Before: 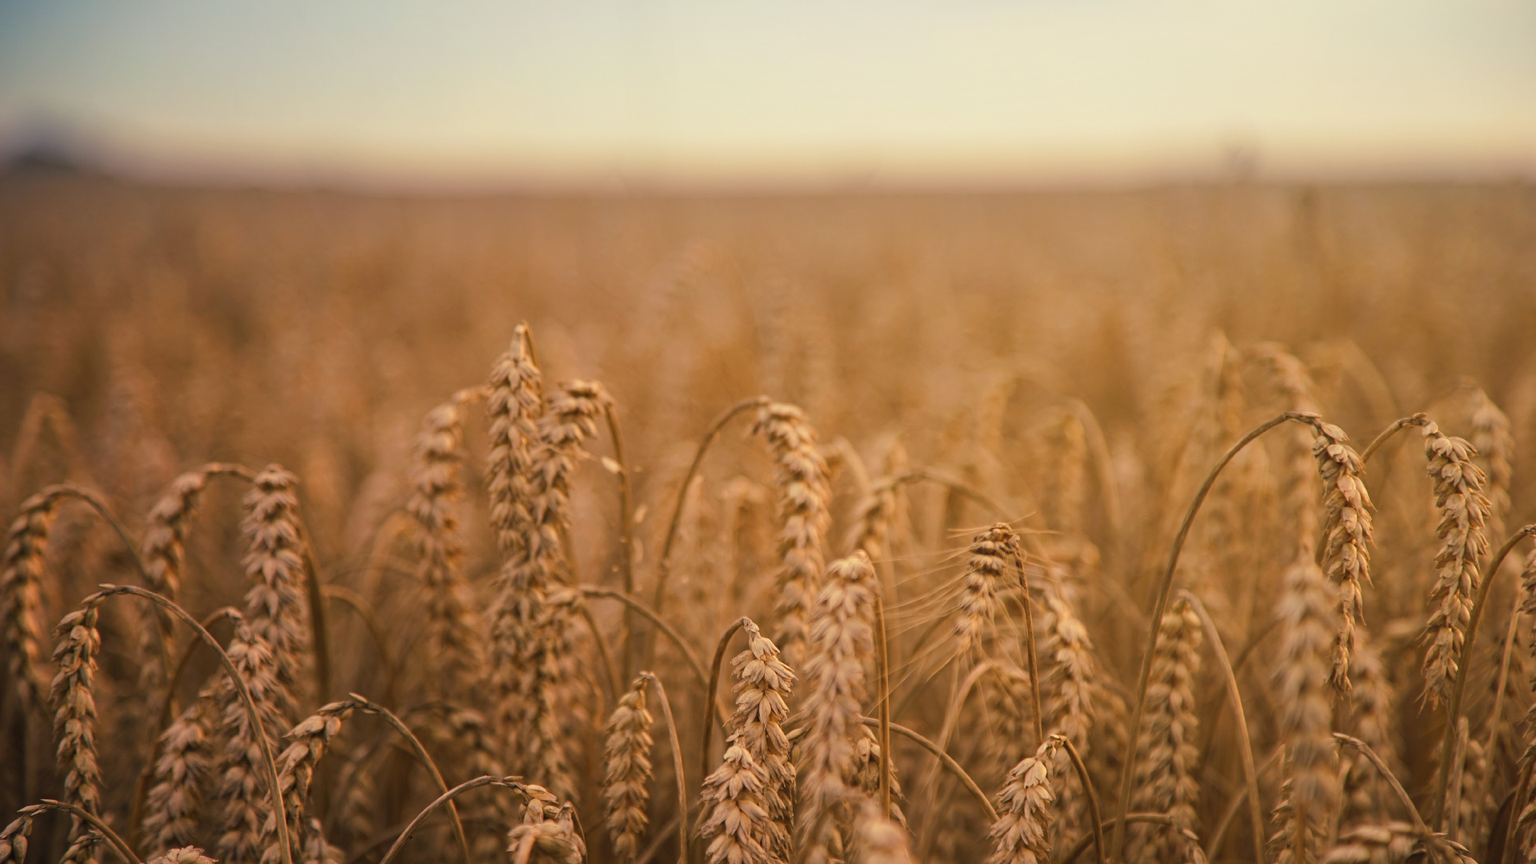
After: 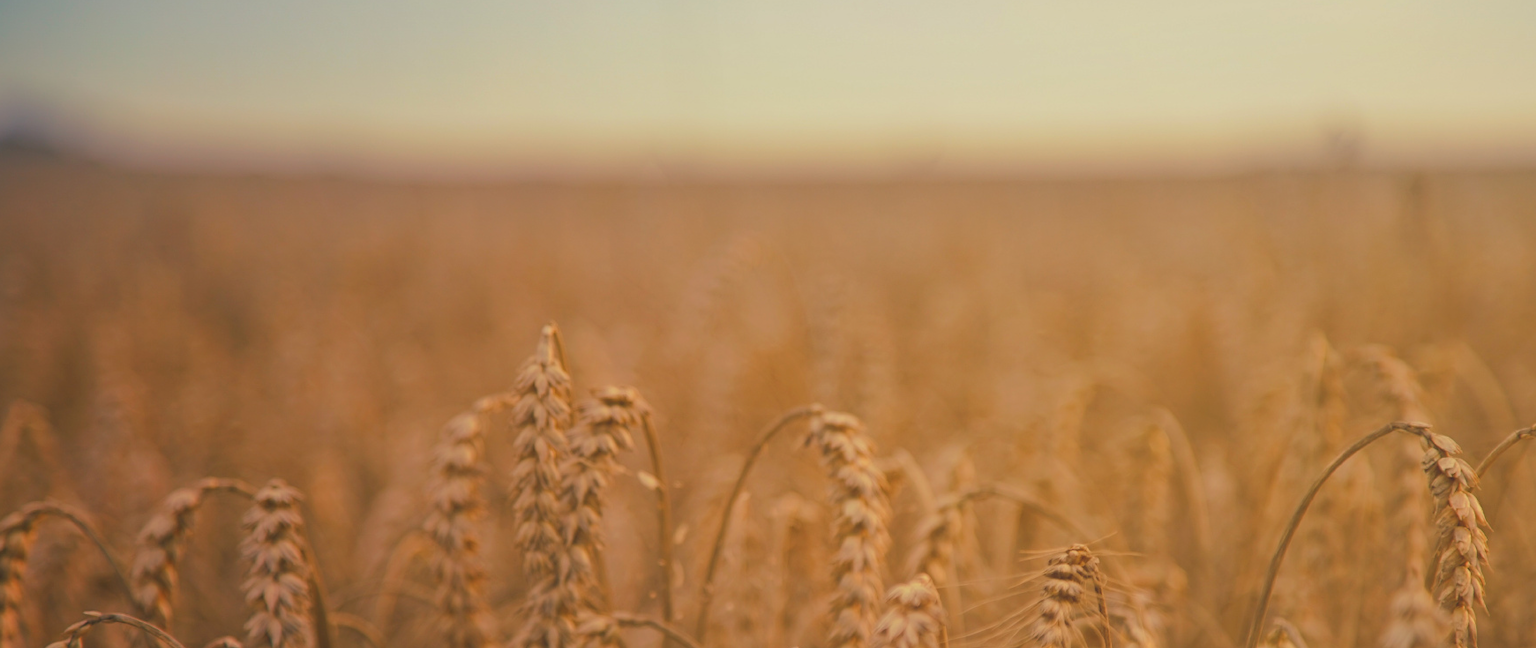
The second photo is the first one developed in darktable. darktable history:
local contrast: detail 69%
shadows and highlights: low approximation 0.01, soften with gaussian
crop: left 1.542%, top 3.441%, right 7.745%, bottom 28.417%
